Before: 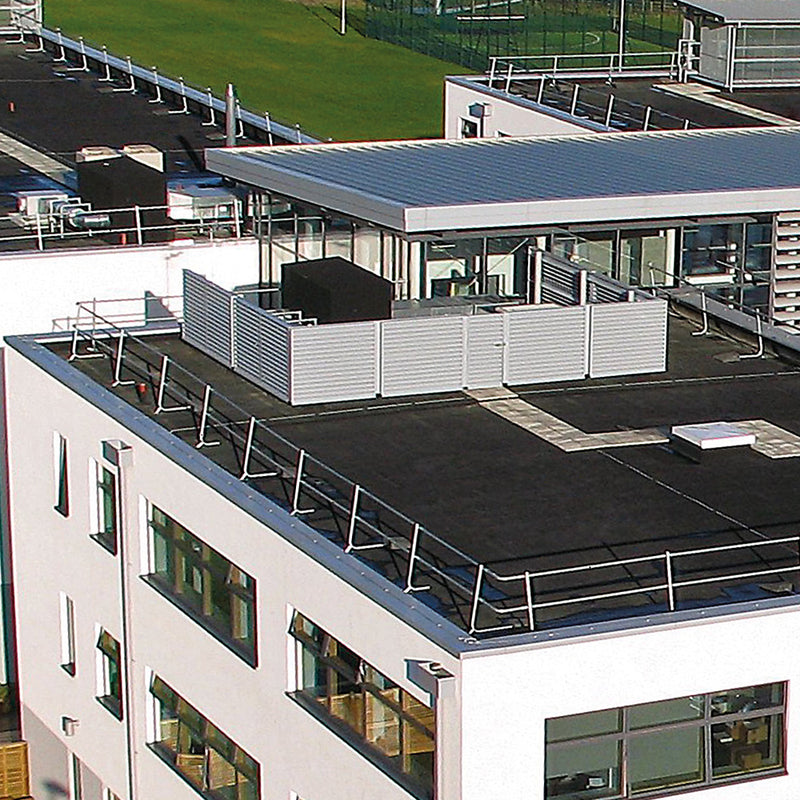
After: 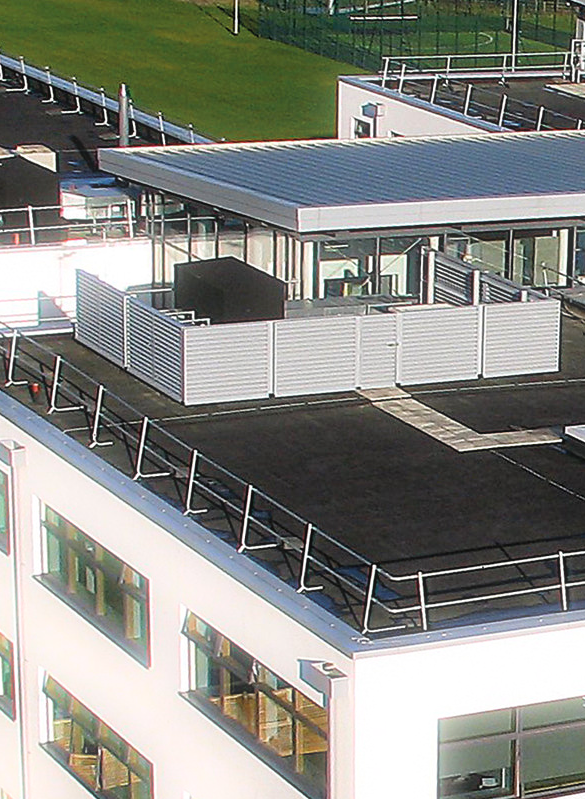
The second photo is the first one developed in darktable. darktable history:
bloom: size 5%, threshold 95%, strength 15%
crop: left 13.443%, right 13.31%
